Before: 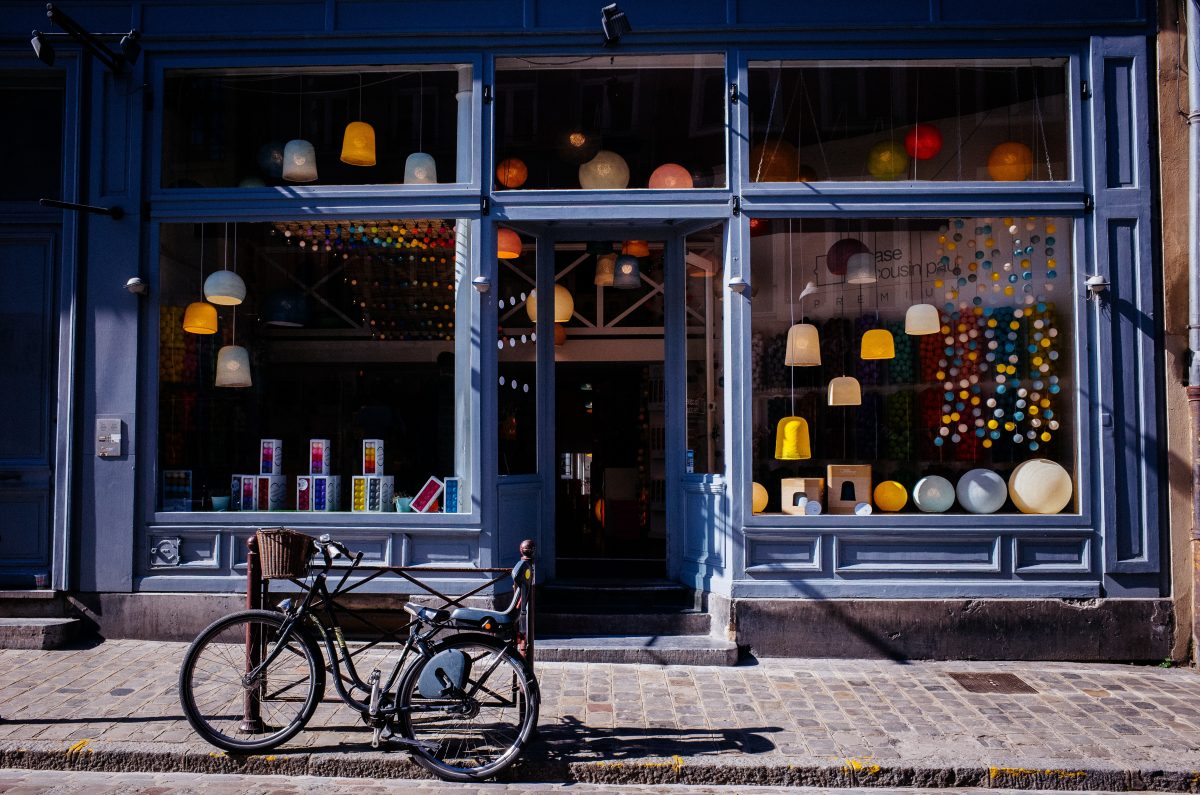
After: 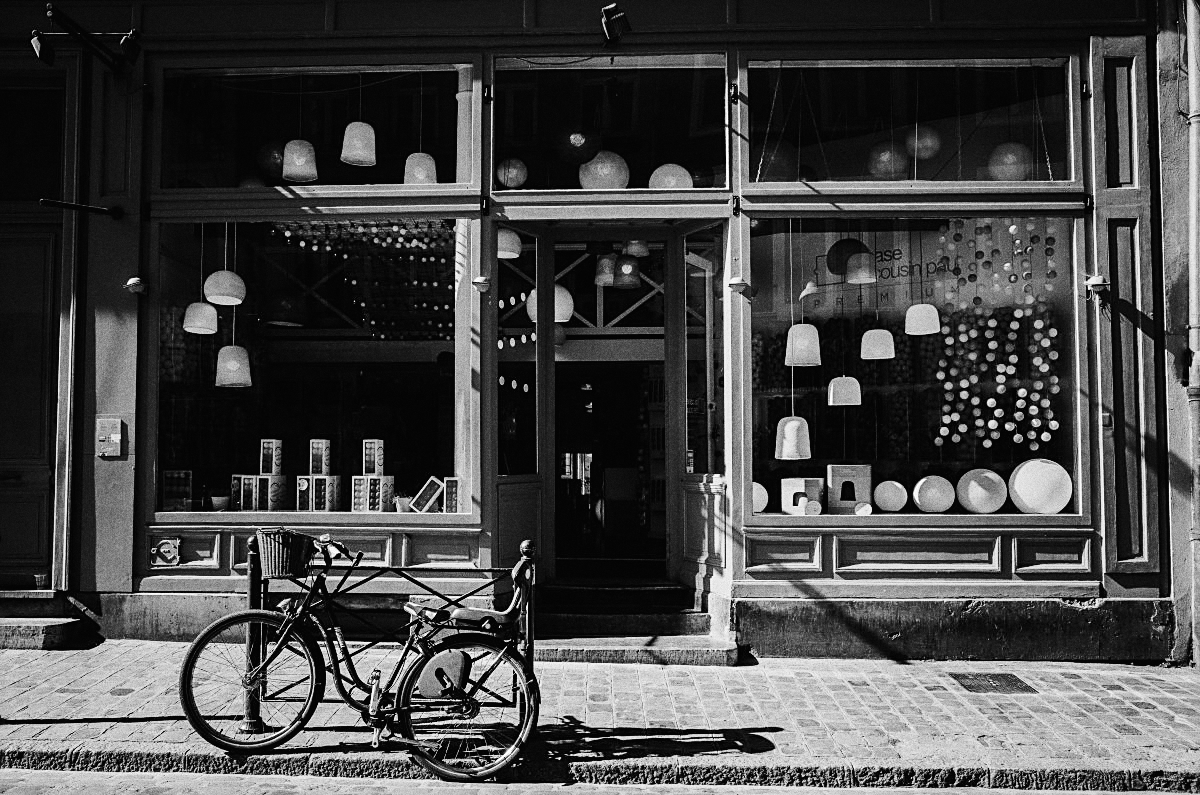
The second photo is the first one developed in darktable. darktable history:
monochrome: on, module defaults
grain: coarseness 0.09 ISO, strength 40%
tone curve: curves: ch0 [(0, 0.011) (0.104, 0.085) (0.236, 0.234) (0.398, 0.507) (0.498, 0.621) (0.65, 0.757) (0.835, 0.883) (1, 0.961)]; ch1 [(0, 0) (0.353, 0.344) (0.43, 0.401) (0.479, 0.476) (0.502, 0.502) (0.54, 0.542) (0.602, 0.613) (0.638, 0.668) (0.693, 0.727) (1, 1)]; ch2 [(0, 0) (0.34, 0.314) (0.434, 0.43) (0.5, 0.506) (0.521, 0.54) (0.54, 0.56) (0.595, 0.613) (0.644, 0.729) (1, 1)], color space Lab, independent channels, preserve colors none
sharpen: on, module defaults
